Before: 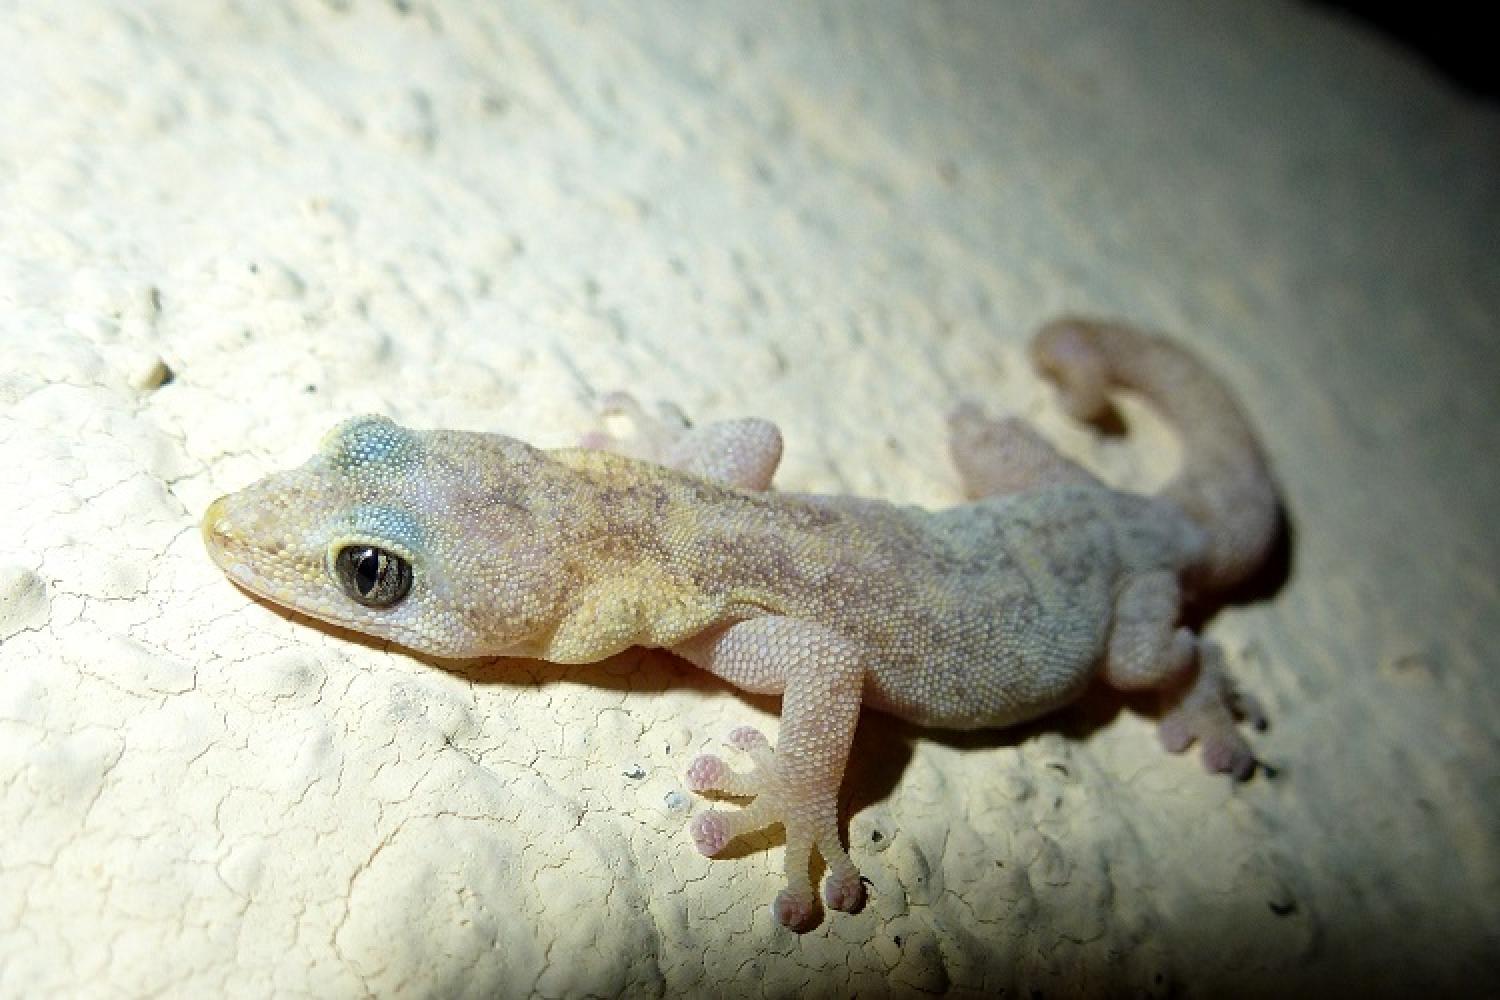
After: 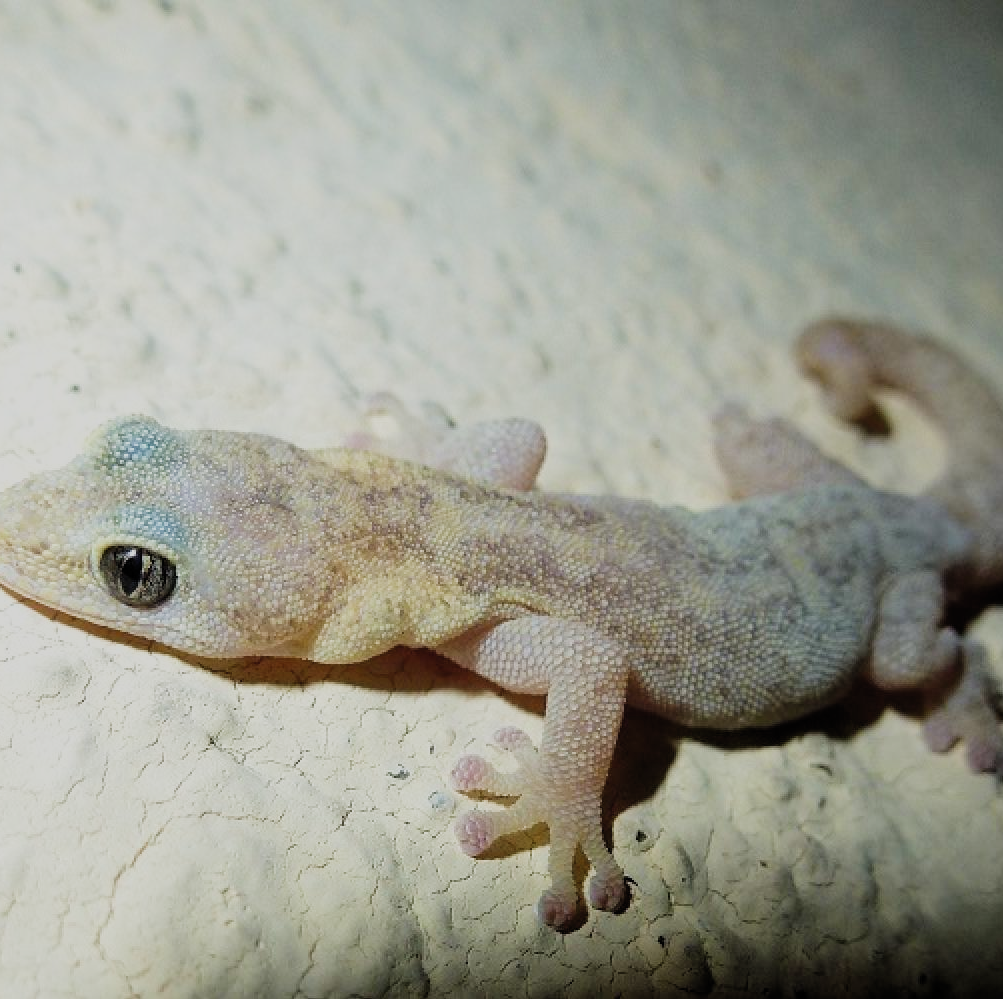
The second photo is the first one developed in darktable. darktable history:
filmic rgb: black relative exposure -8.12 EV, white relative exposure 3.77 EV, hardness 4.43, color science v5 (2021), iterations of high-quality reconstruction 0, contrast in shadows safe, contrast in highlights safe
crop and rotate: left 15.738%, right 17.338%
